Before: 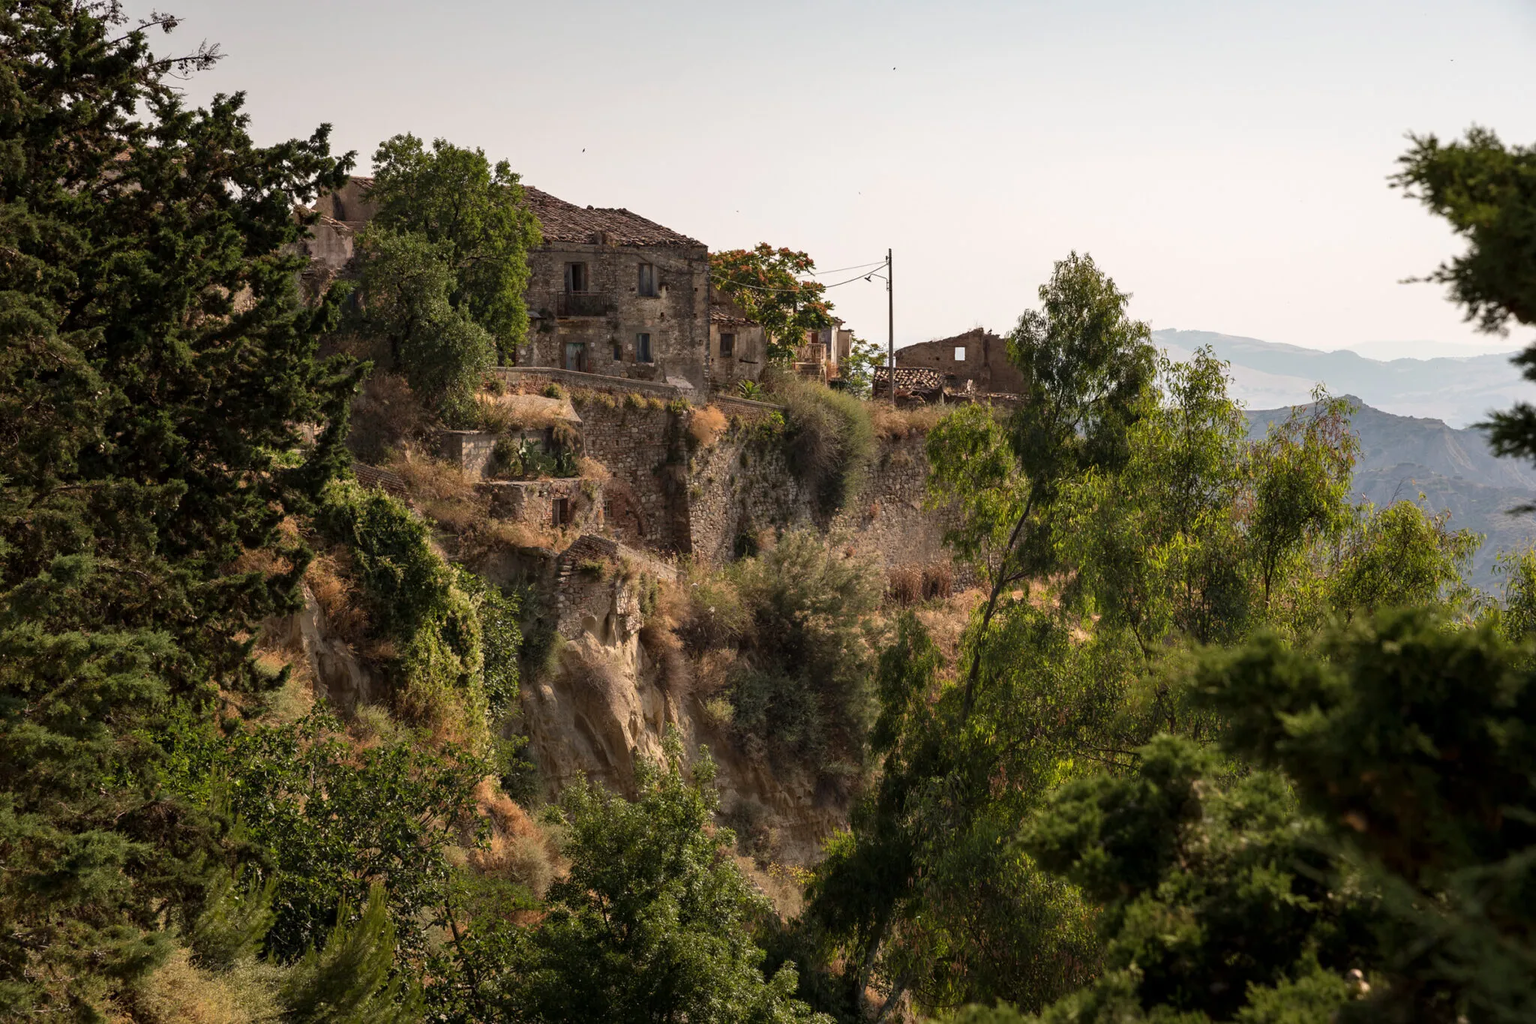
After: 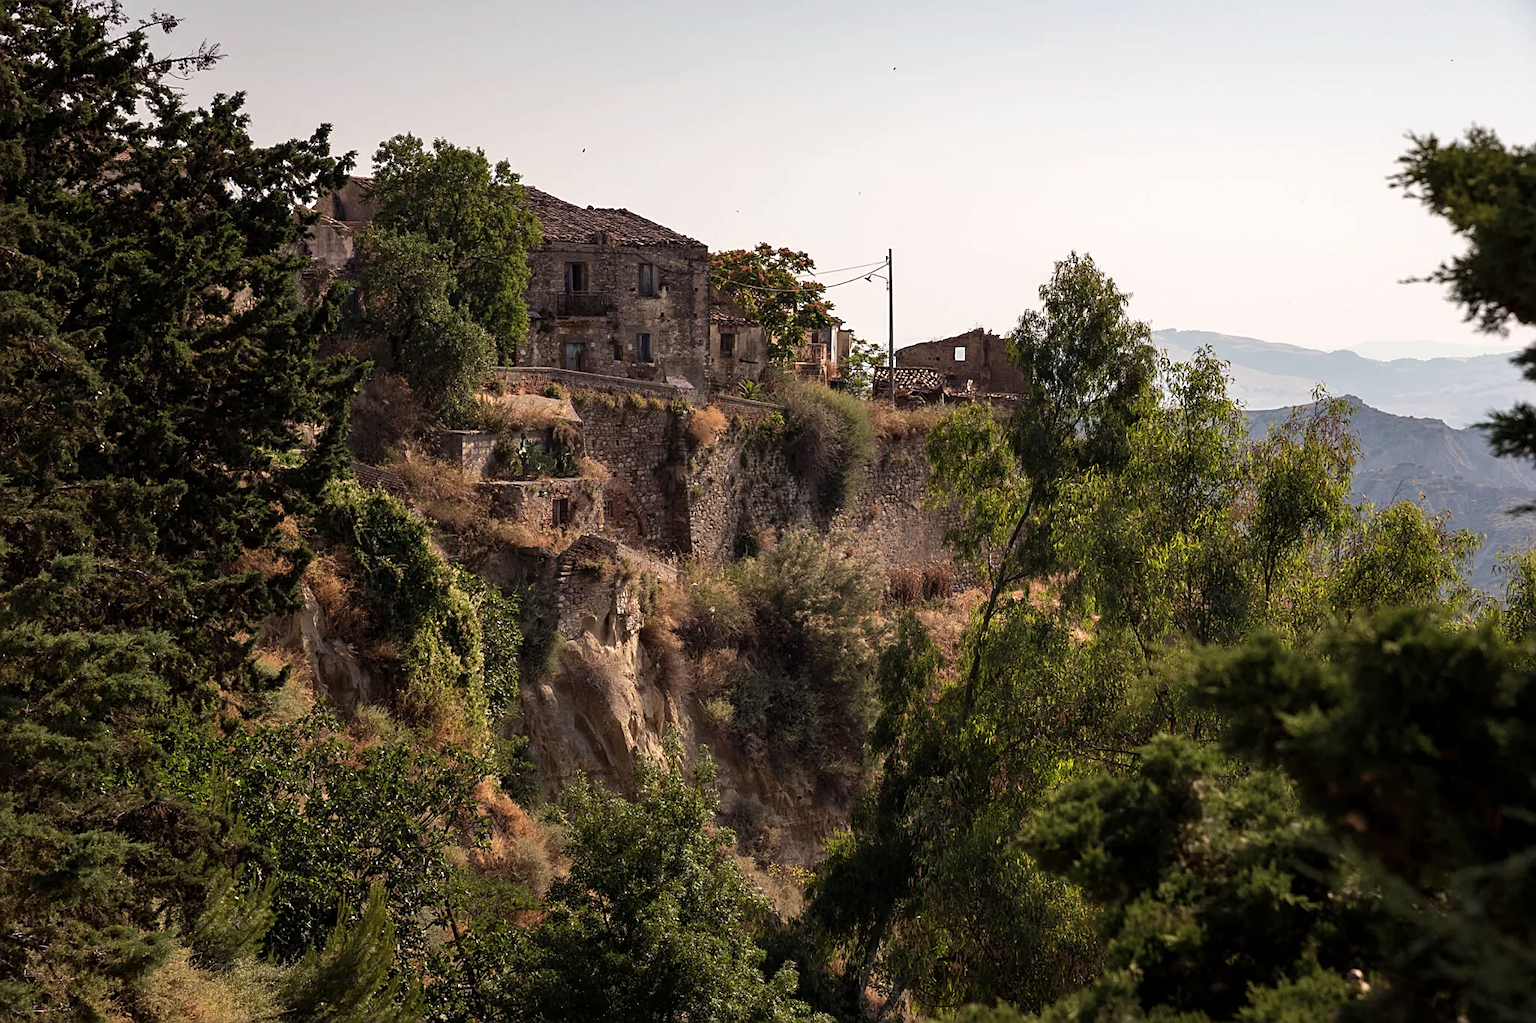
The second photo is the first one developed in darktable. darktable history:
sharpen: on, module defaults
color balance: gamma [0.9, 0.988, 0.975, 1.025], gain [1.05, 1, 1, 1]
contrast brightness saturation: saturation -0.05
